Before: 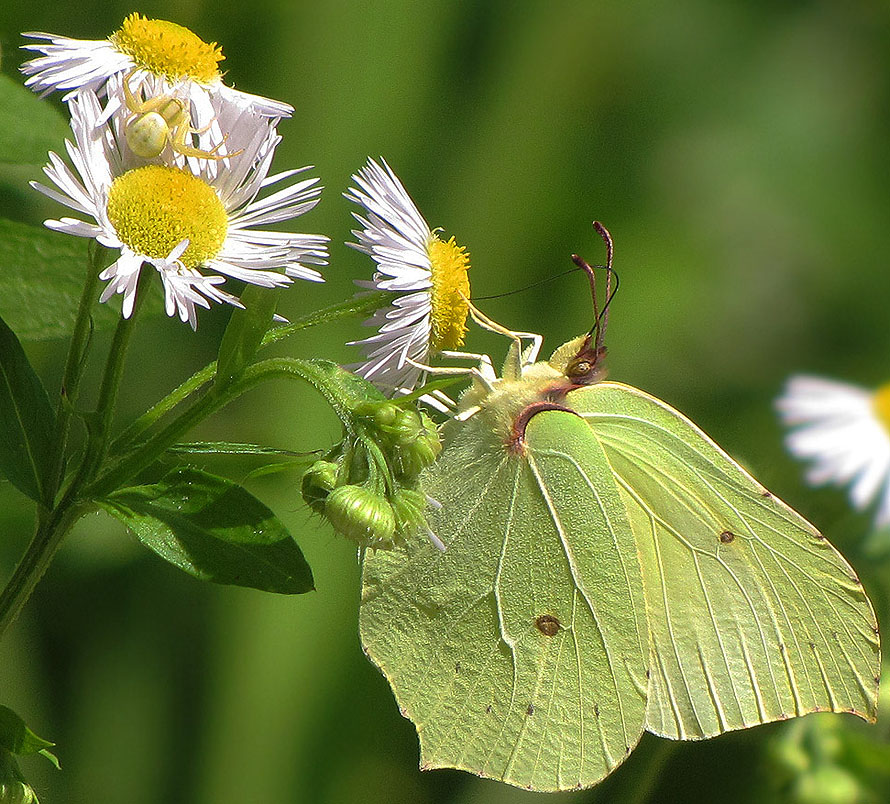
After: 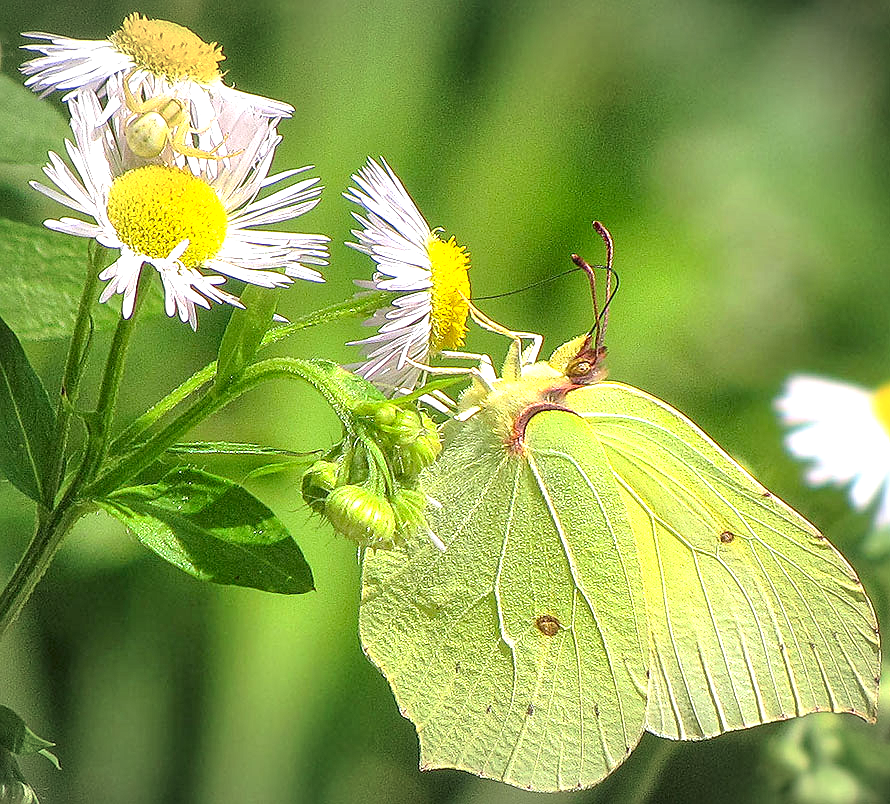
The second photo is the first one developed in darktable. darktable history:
tone equalizer: -8 EV 0.238 EV, -7 EV 0.456 EV, -6 EV 0.449 EV, -5 EV 0.258 EV, -3 EV -0.254 EV, -2 EV -0.439 EV, -1 EV -0.392 EV, +0 EV -0.265 EV, edges refinement/feathering 500, mask exposure compensation -1.57 EV, preserve details guided filter
exposure: black level correction 0, exposure 1.106 EV, compensate highlight preservation false
sharpen: on, module defaults
contrast brightness saturation: contrast 0.202, brightness 0.169, saturation 0.216
local contrast: detail 139%
vignetting: fall-off radius 99.85%, width/height ratio 1.336
